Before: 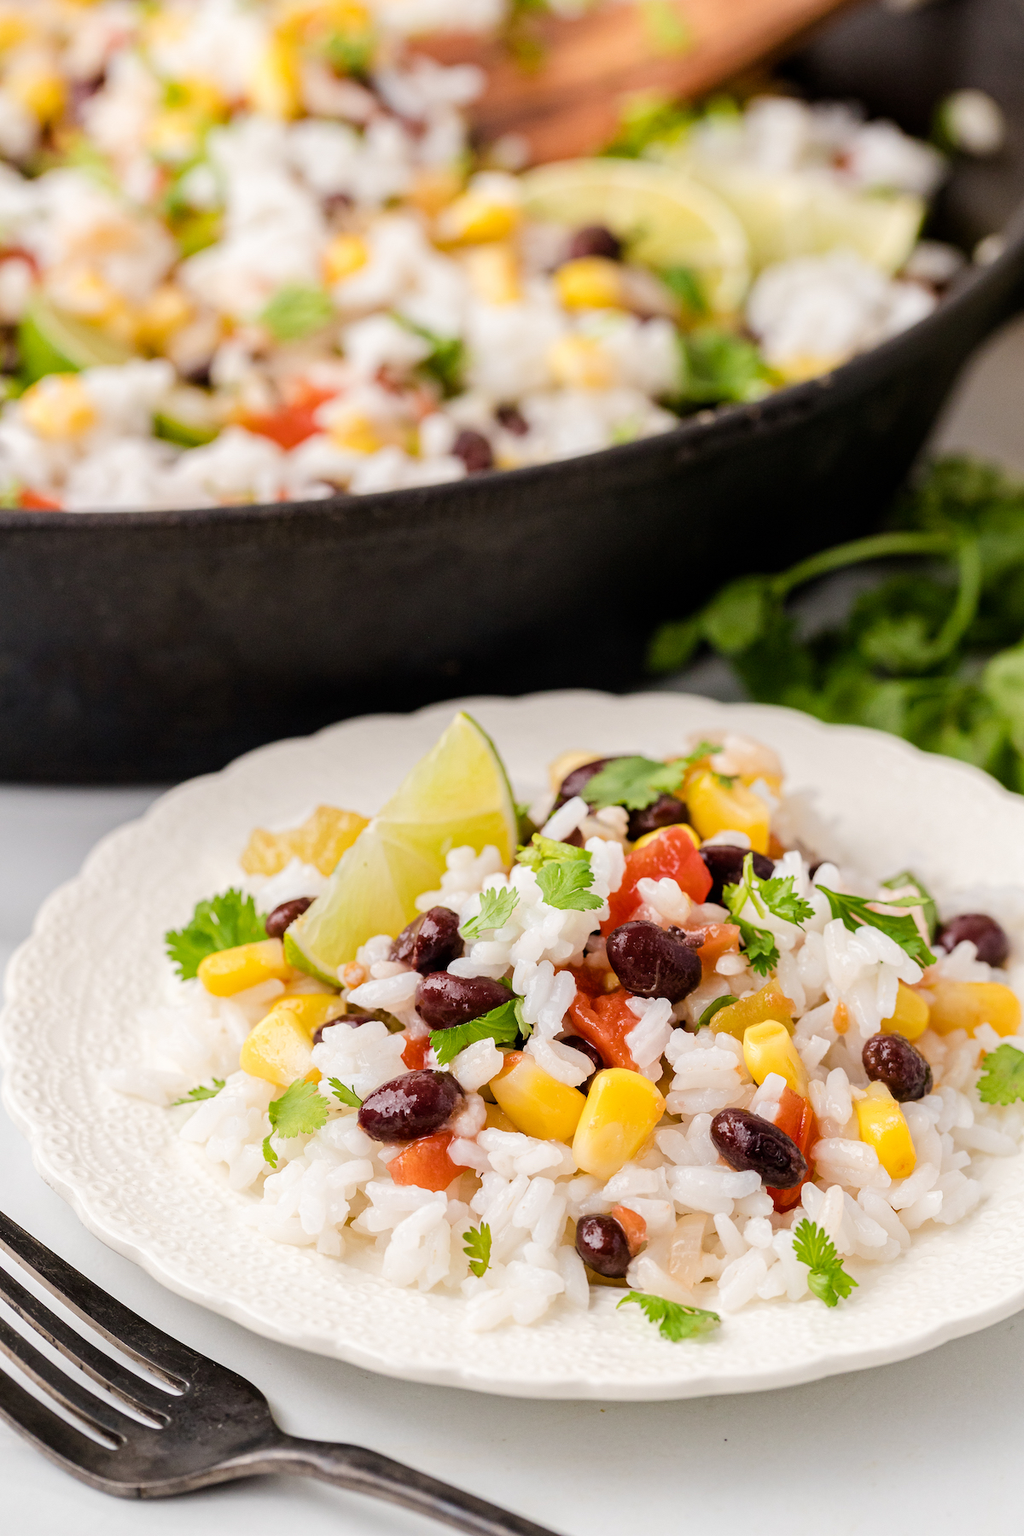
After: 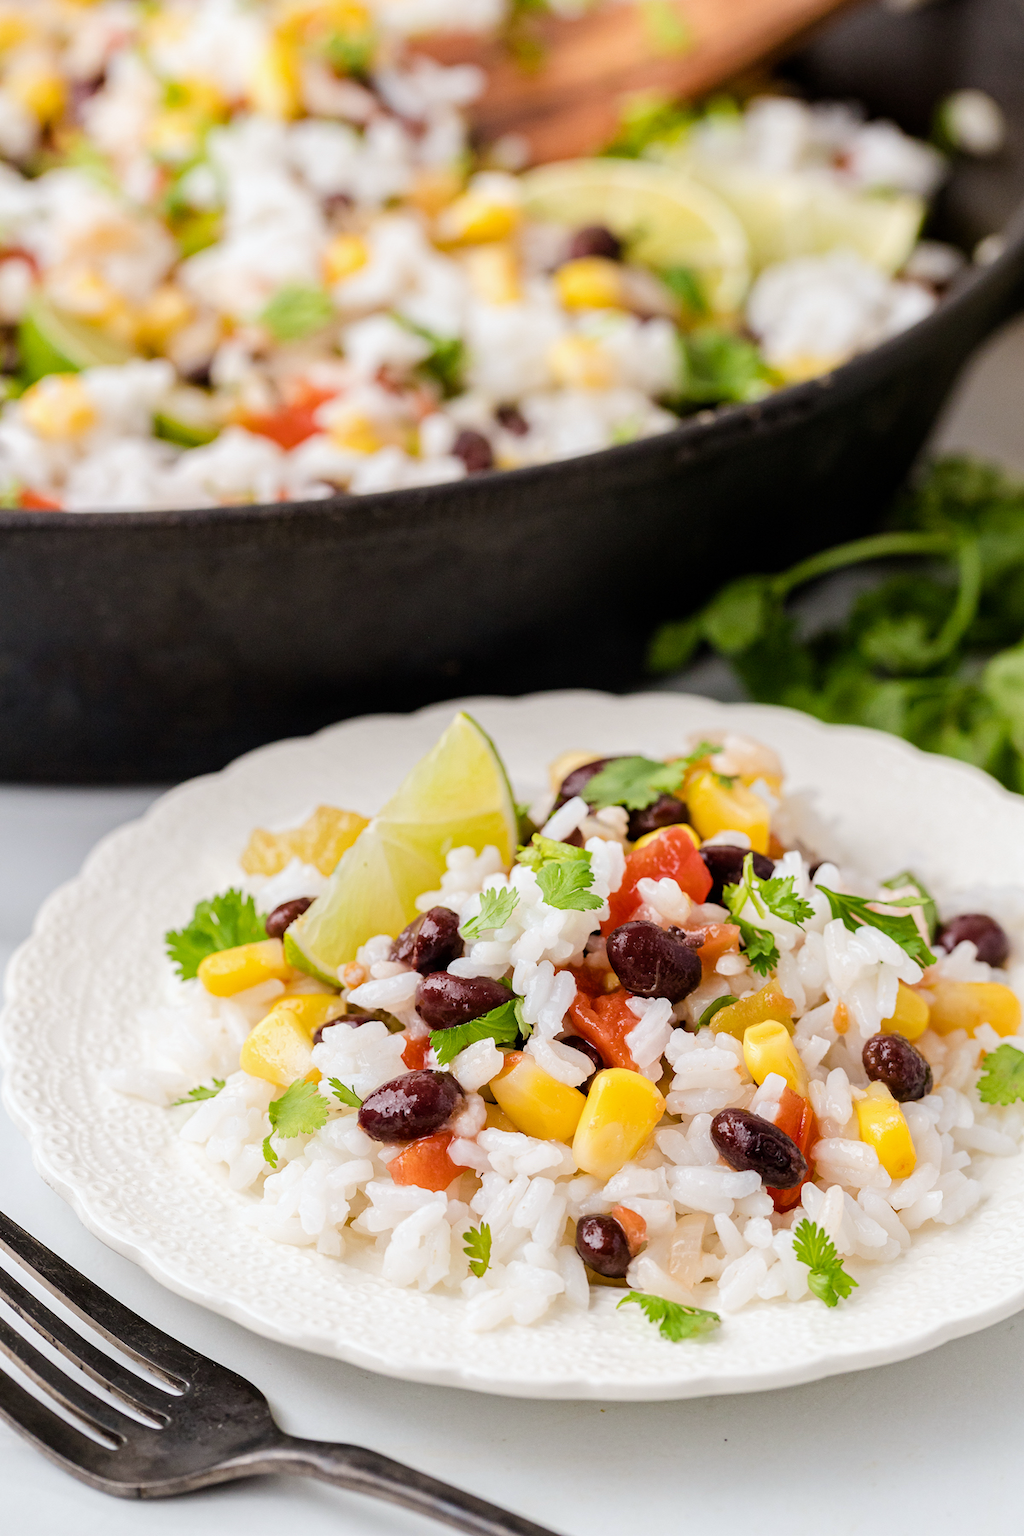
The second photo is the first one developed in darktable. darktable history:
white balance: red 0.982, blue 1.018
tone equalizer: on, module defaults
